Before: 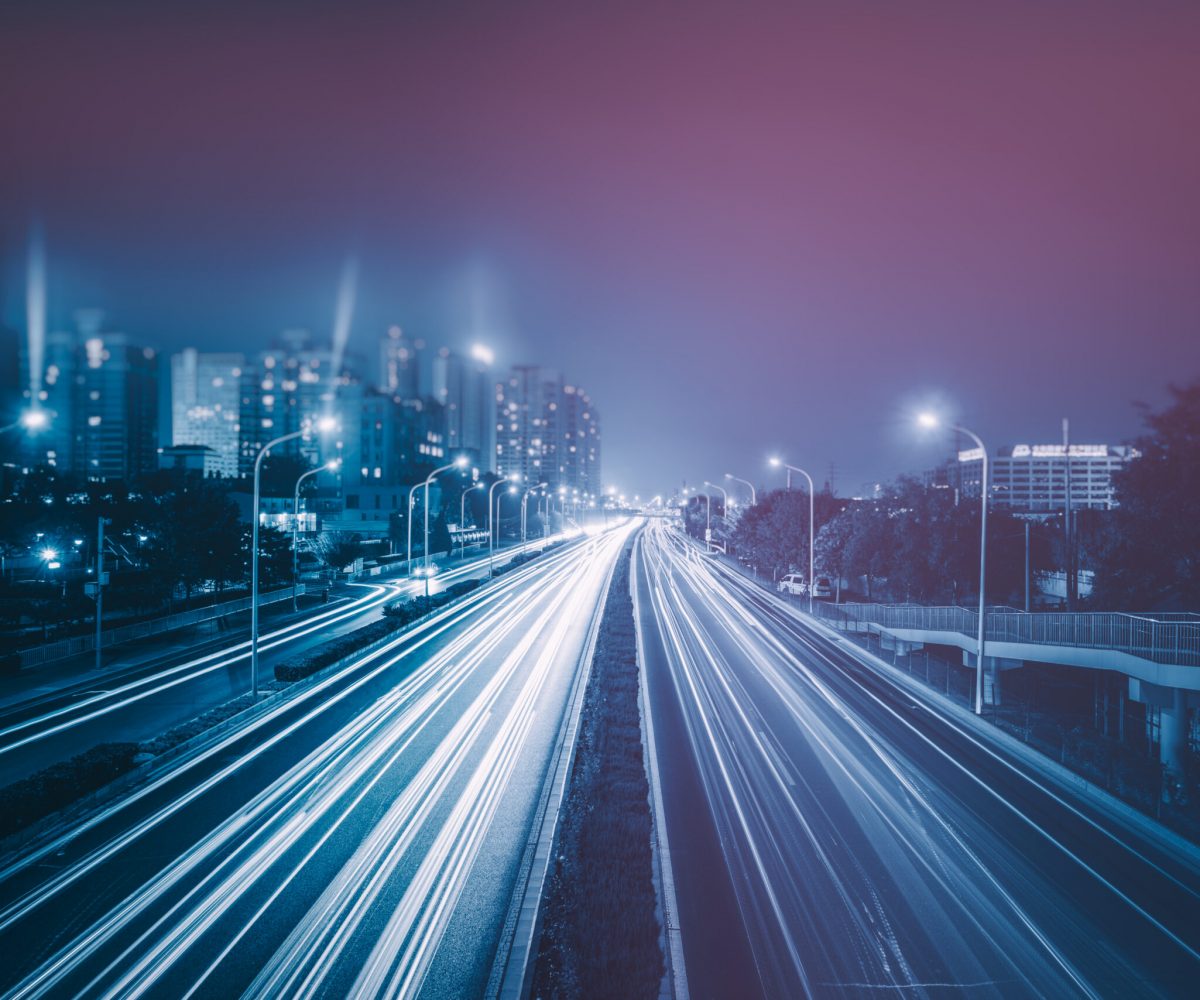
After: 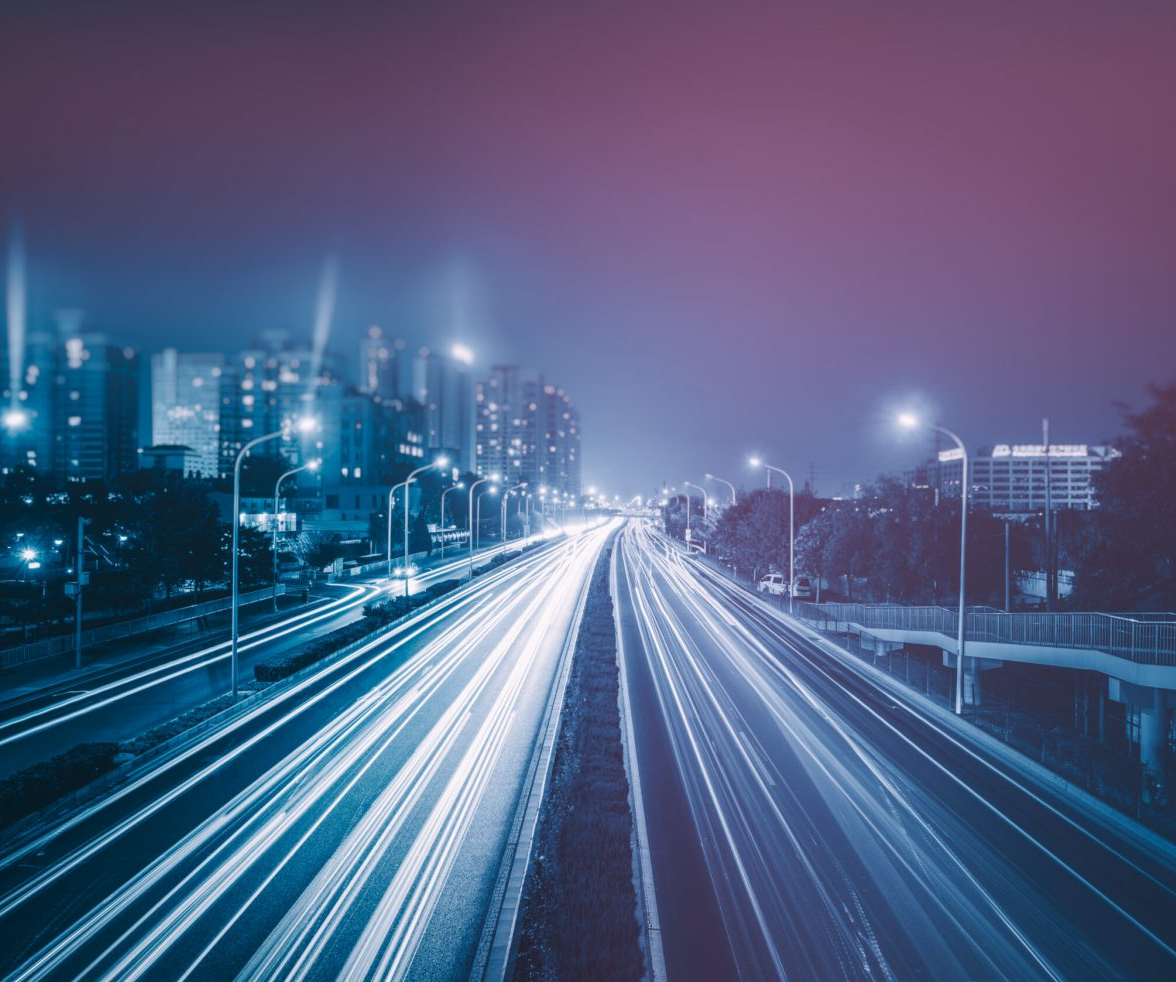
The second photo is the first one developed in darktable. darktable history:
crop: left 1.688%, right 0.289%, bottom 1.75%
